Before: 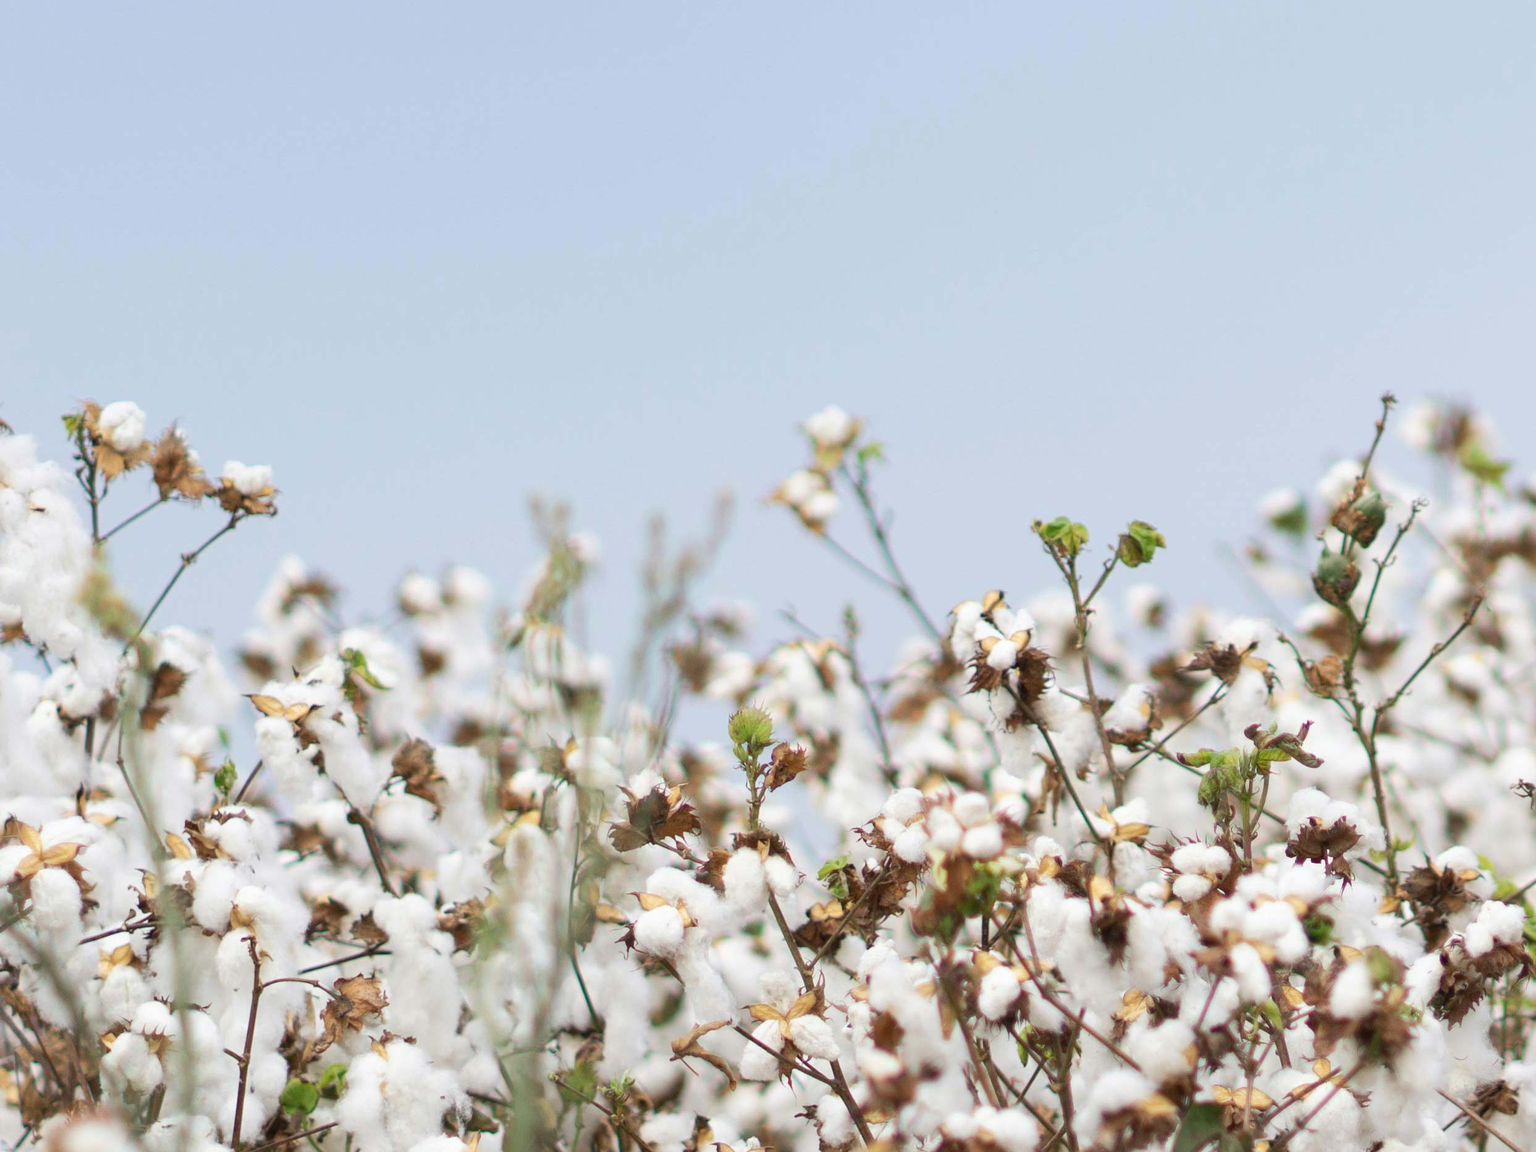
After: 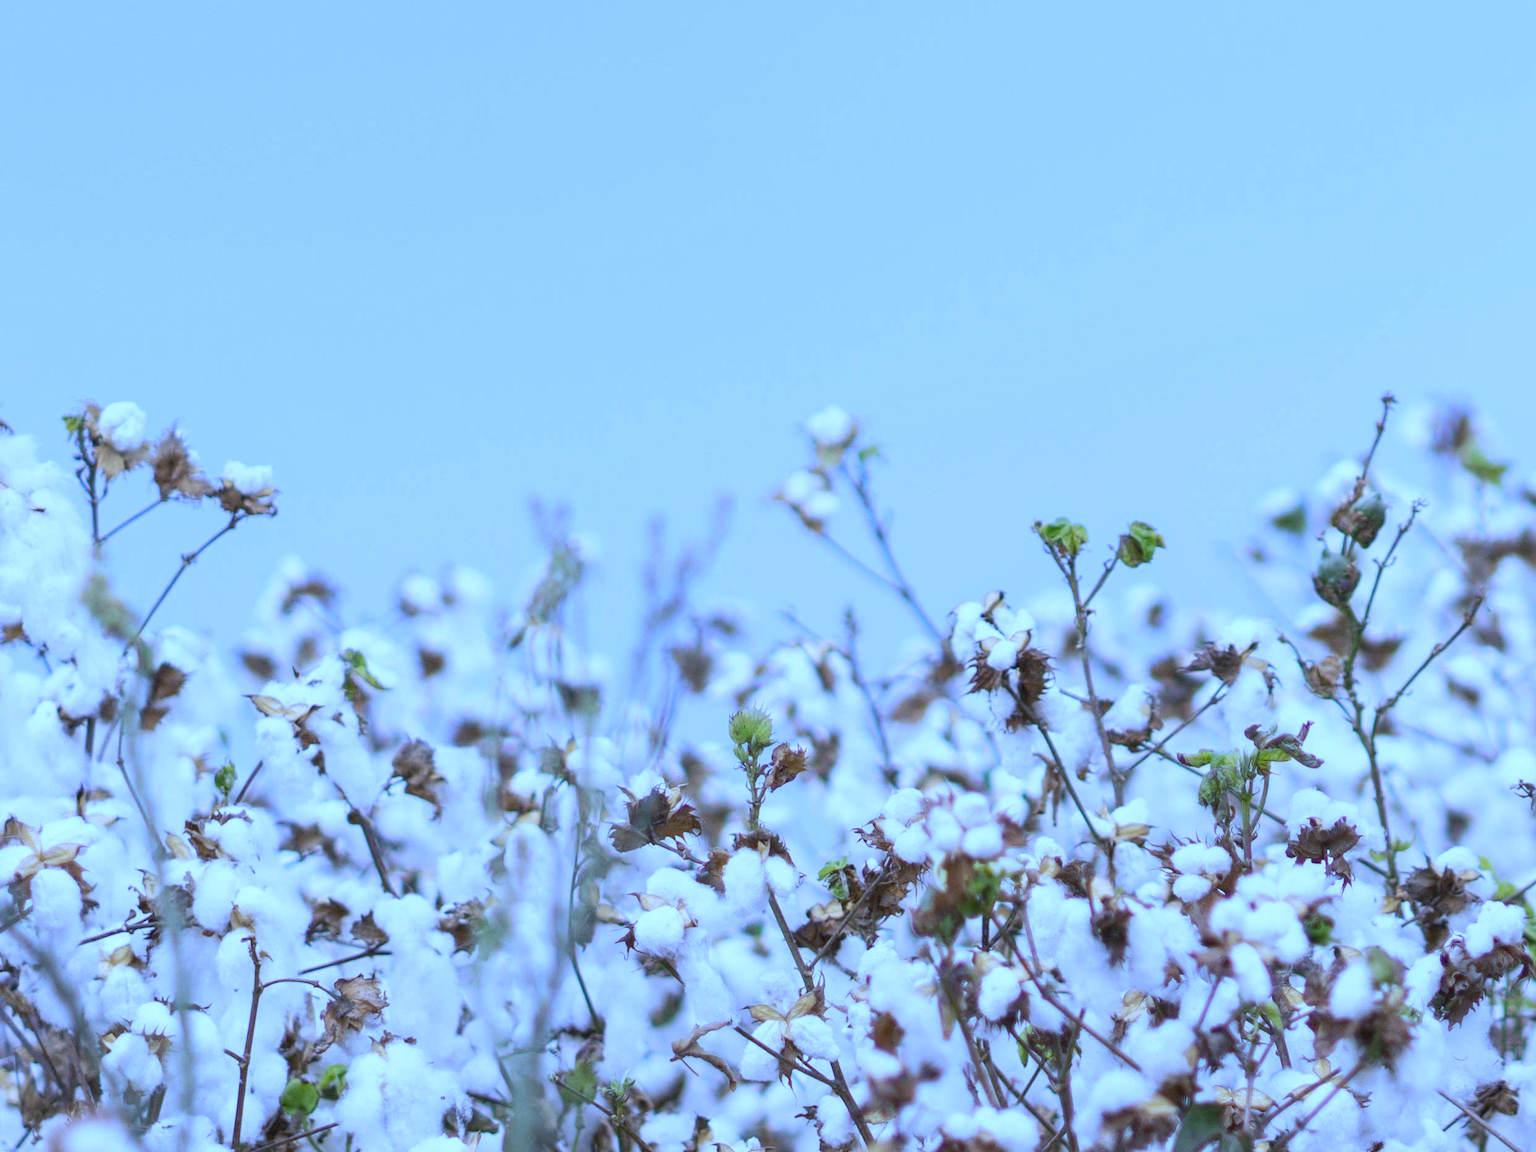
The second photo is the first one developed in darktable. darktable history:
white balance: red 0.766, blue 1.537
local contrast: detail 110%
